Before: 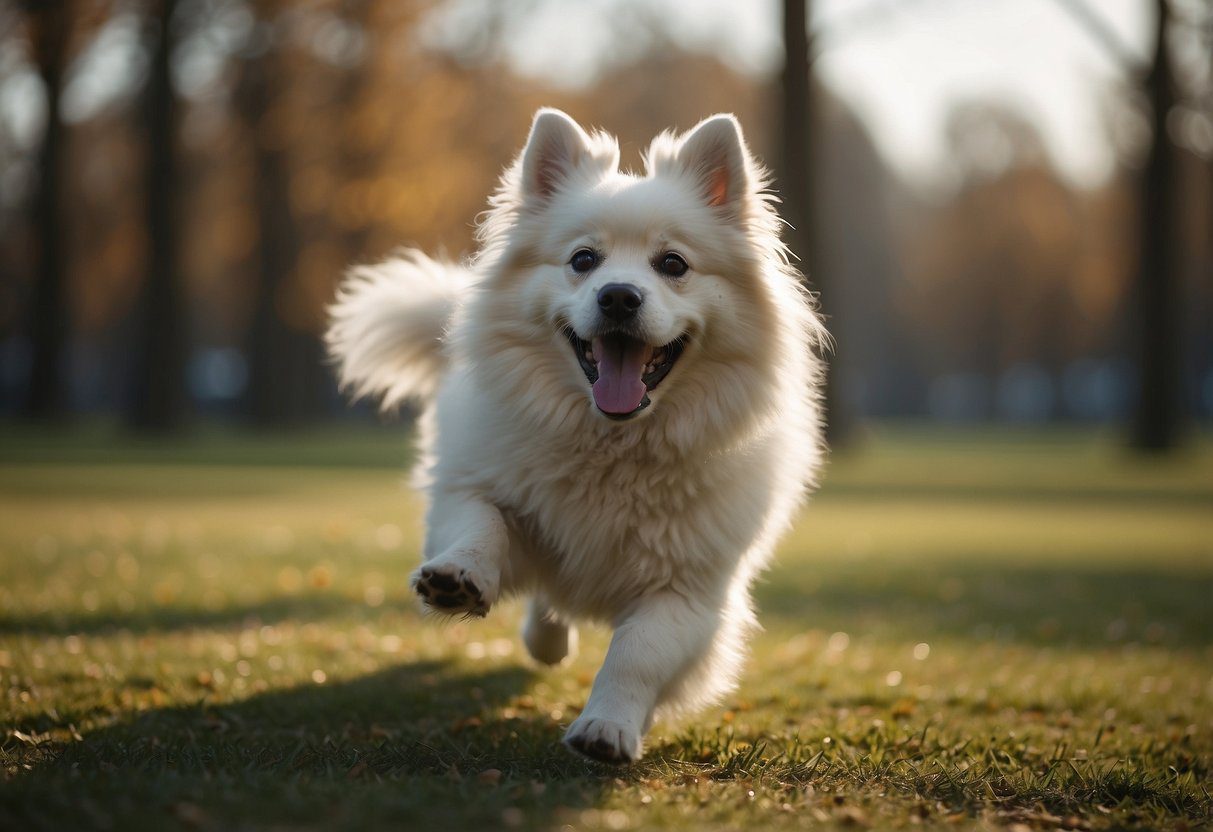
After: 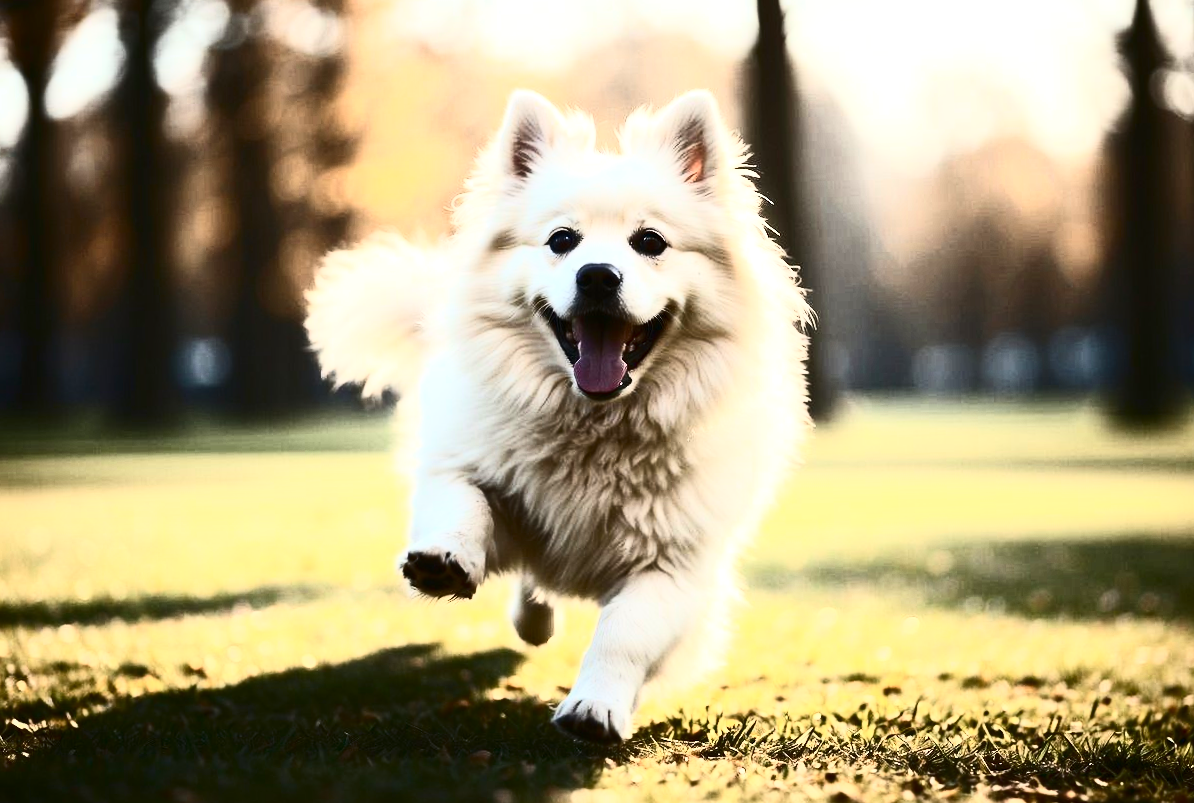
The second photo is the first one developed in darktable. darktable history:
exposure: black level correction 0, exposure 1 EV, compensate exposure bias true, compensate highlight preservation false
contrast brightness saturation: contrast 0.93, brightness 0.2
tone equalizer: on, module defaults
rotate and perspective: rotation -1.32°, lens shift (horizontal) -0.031, crop left 0.015, crop right 0.985, crop top 0.047, crop bottom 0.982
